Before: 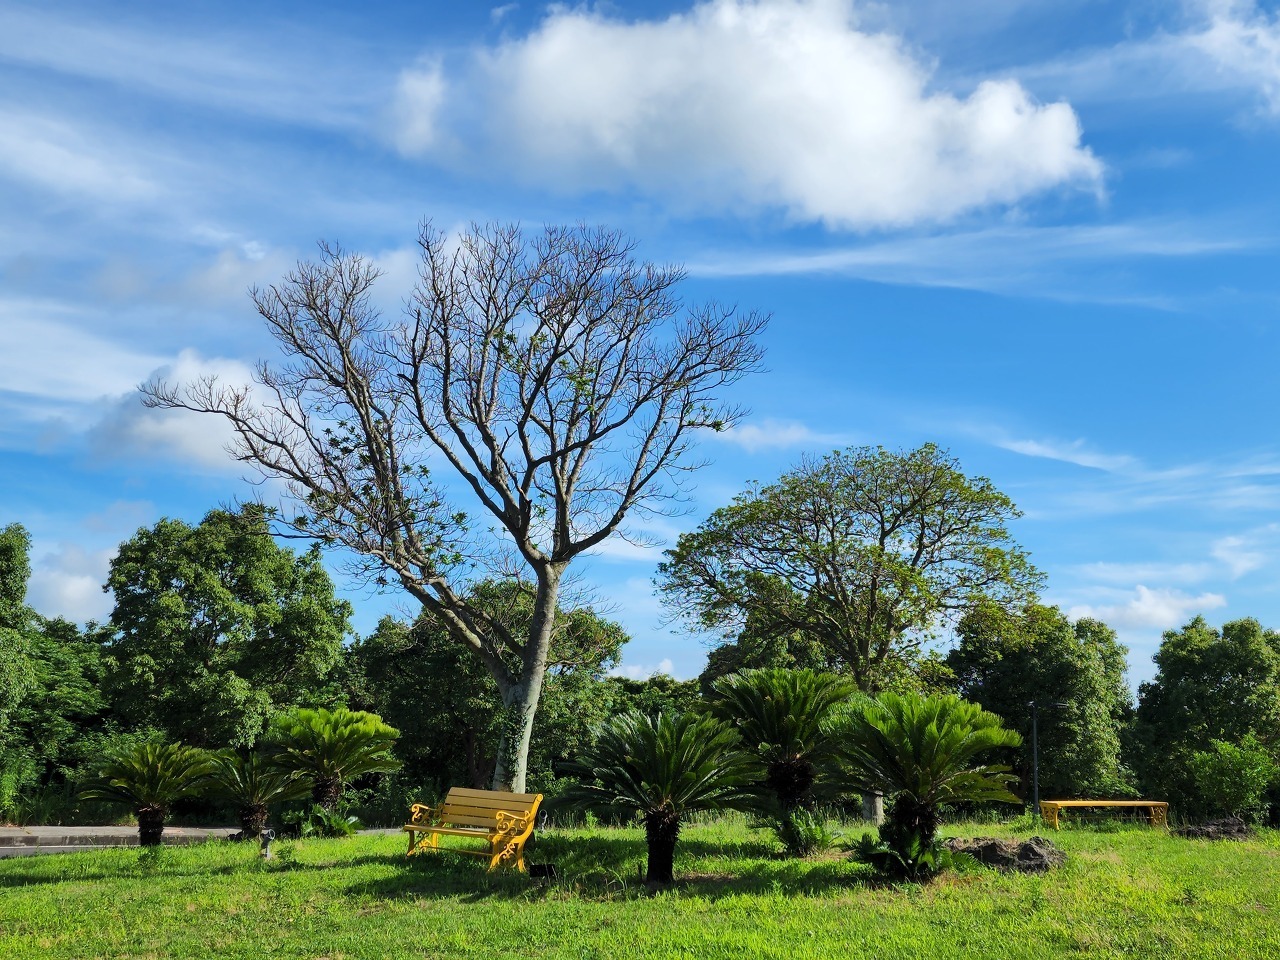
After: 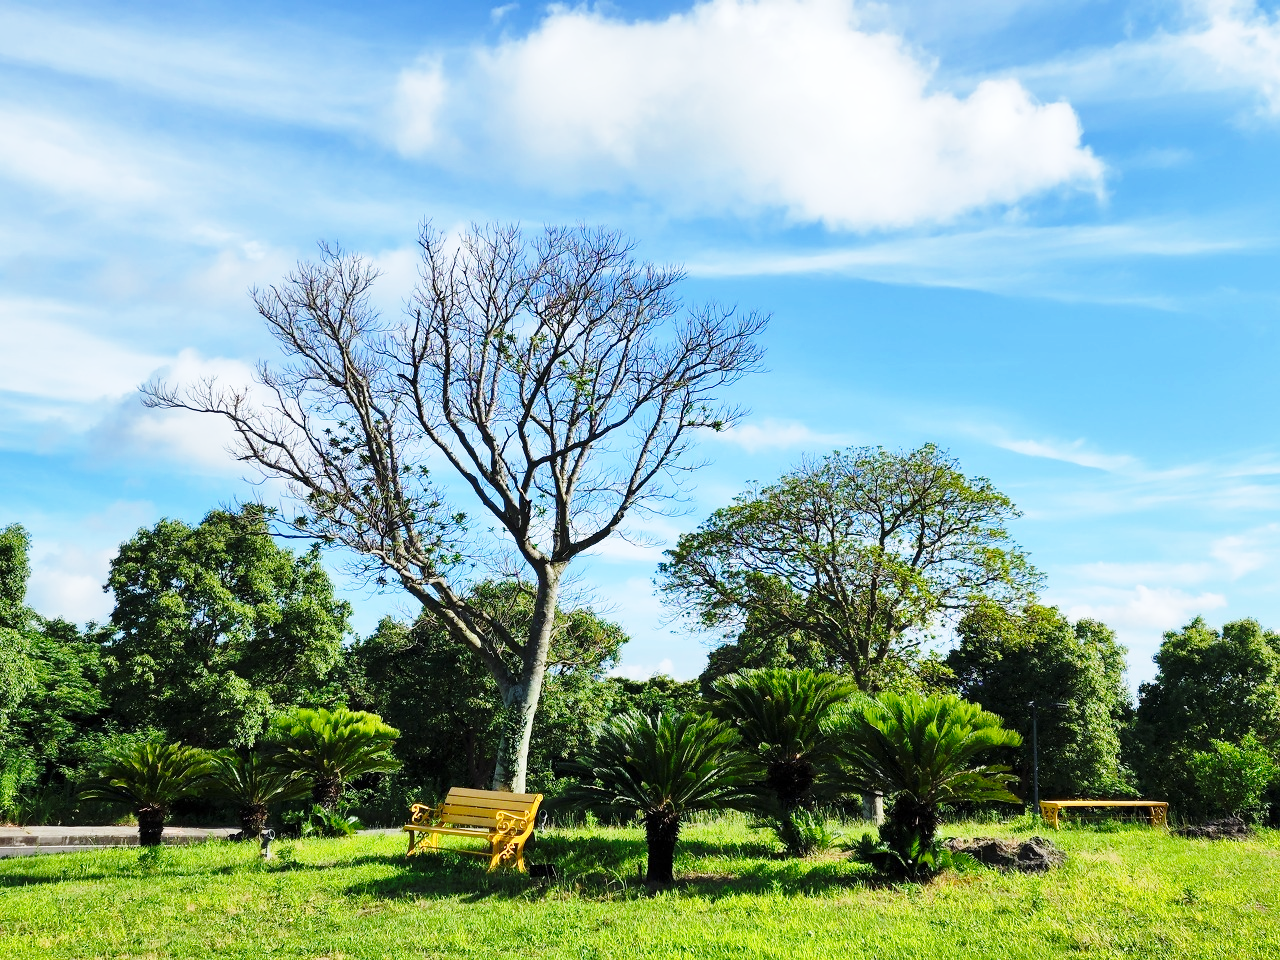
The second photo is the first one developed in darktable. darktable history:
base curve: curves: ch0 [(0, 0) (0.028, 0.03) (0.121, 0.232) (0.46, 0.748) (0.859, 0.968) (1, 1)], exposure shift 0.01, preserve colors none
